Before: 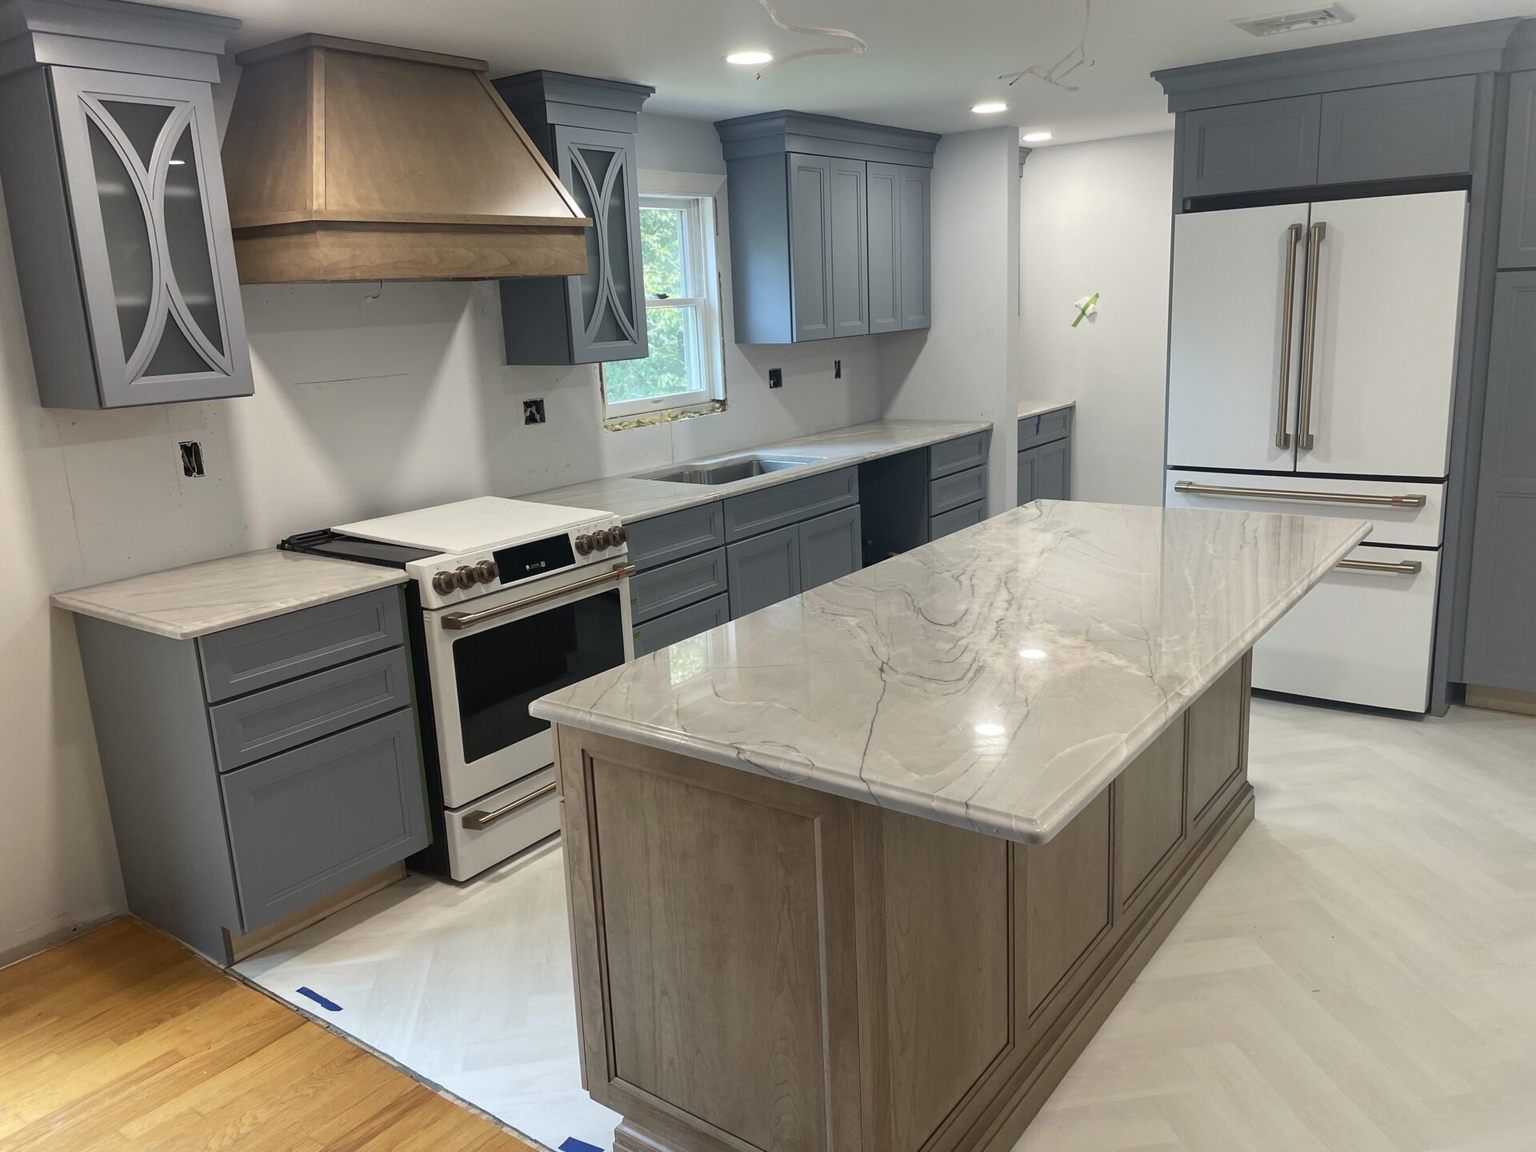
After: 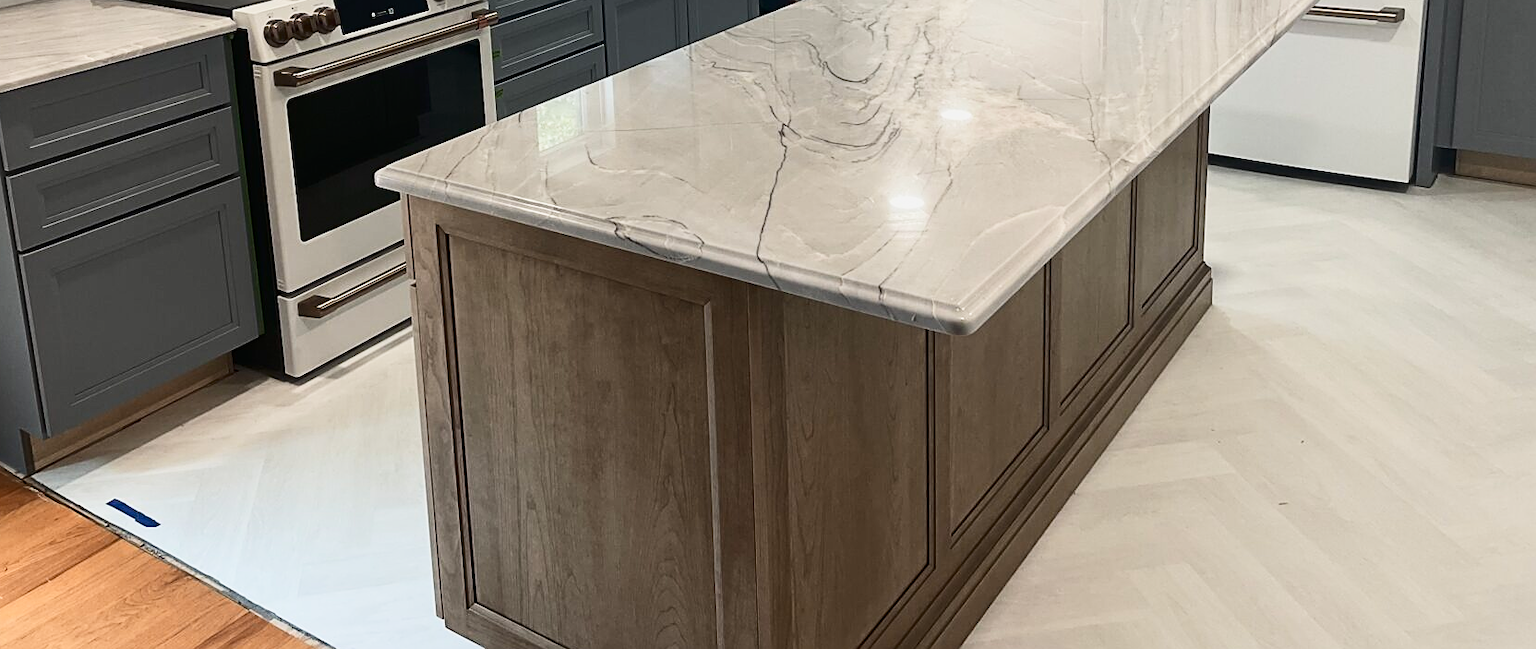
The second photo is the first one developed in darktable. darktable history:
color zones: curves: ch1 [(0, 0.469) (0.072, 0.457) (0.243, 0.494) (0.429, 0.5) (0.571, 0.5) (0.714, 0.5) (0.857, 0.5) (1, 0.469)]; ch2 [(0, 0.499) (0.143, 0.467) (0.242, 0.436) (0.429, 0.493) (0.571, 0.5) (0.714, 0.5) (0.857, 0.5) (1, 0.499)]
sigmoid: contrast 1.22, skew 0.65
contrast brightness saturation: contrast 0.28
crop and rotate: left 13.306%, top 48.129%, bottom 2.928%
bloom: size 9%, threshold 100%, strength 7%
sharpen: on, module defaults
